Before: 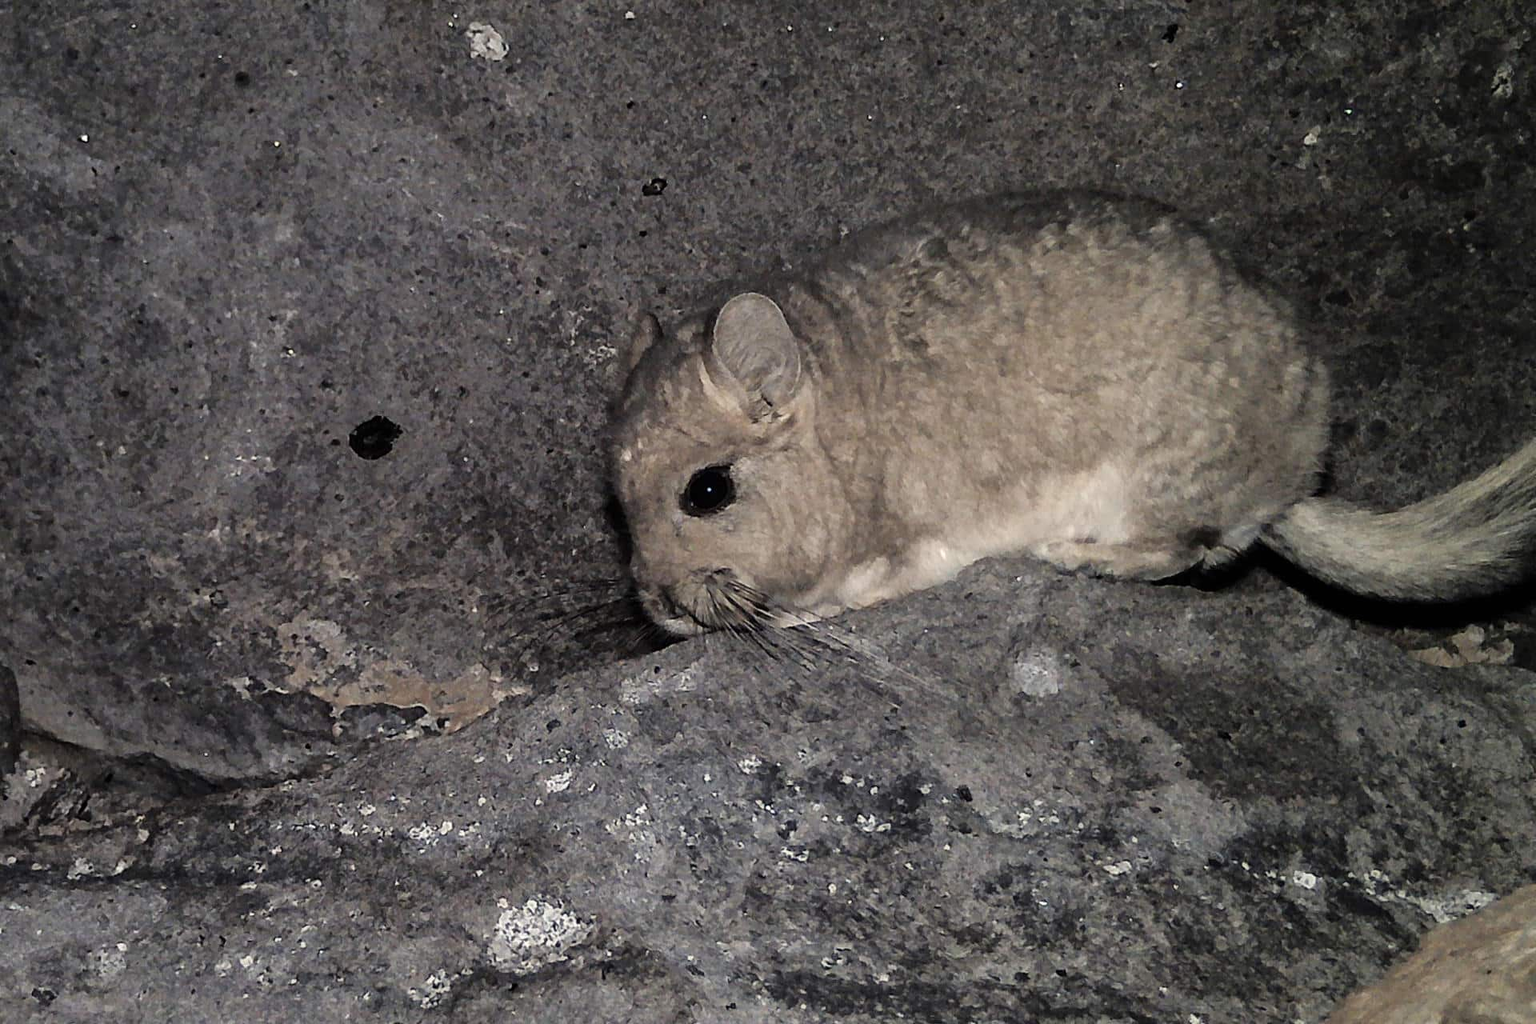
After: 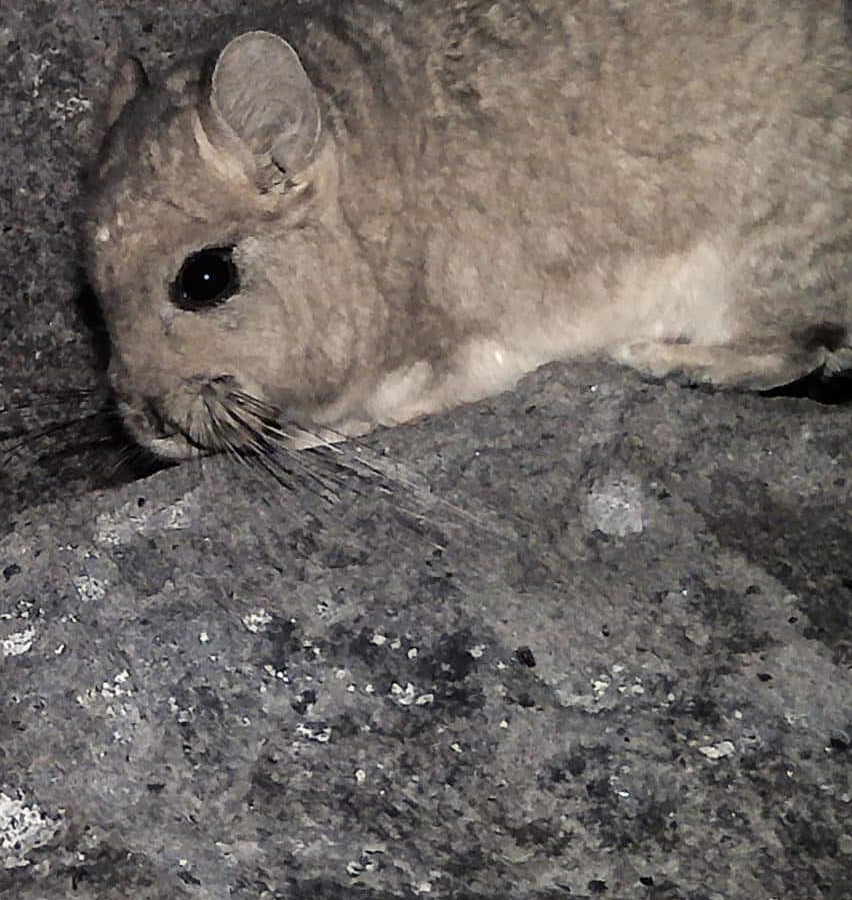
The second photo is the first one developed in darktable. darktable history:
crop: left 35.432%, top 26.233%, right 20.145%, bottom 3.432%
tone equalizer: -7 EV 0.13 EV, smoothing diameter 25%, edges refinement/feathering 10, preserve details guided filter
bloom: size 15%, threshold 97%, strength 7%
